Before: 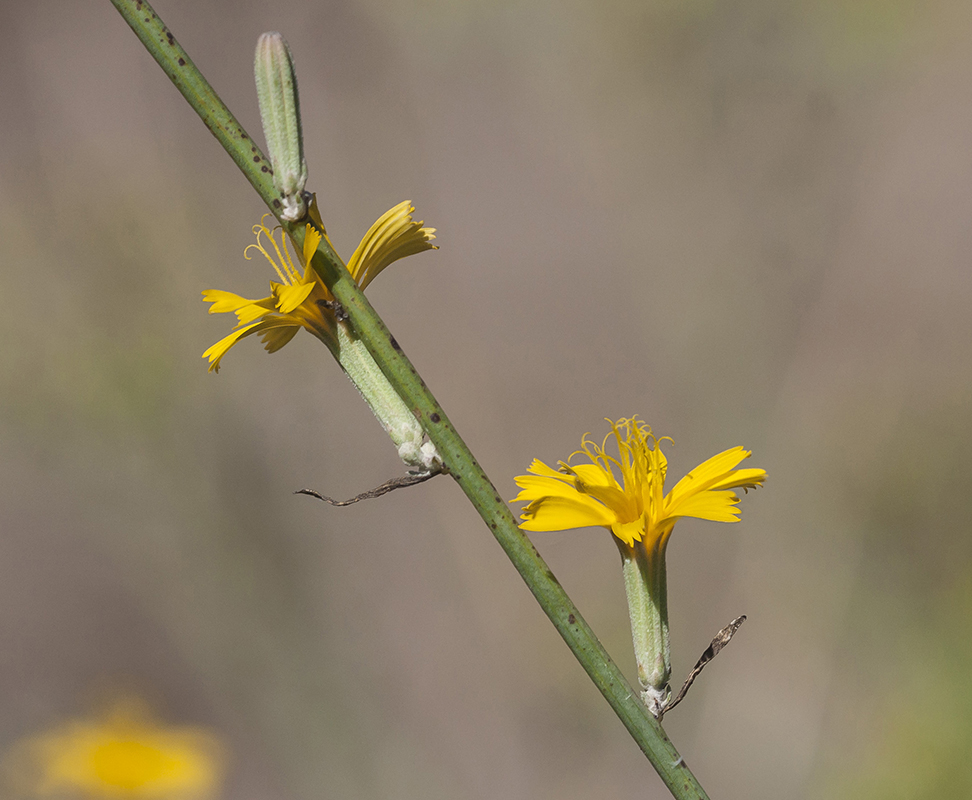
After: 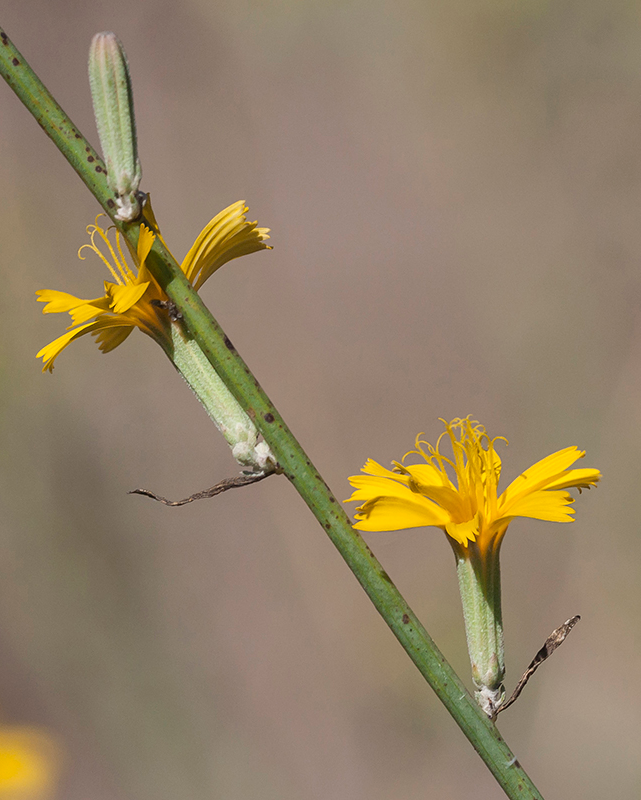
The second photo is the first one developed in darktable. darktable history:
crop: left 17.165%, right 16.792%
